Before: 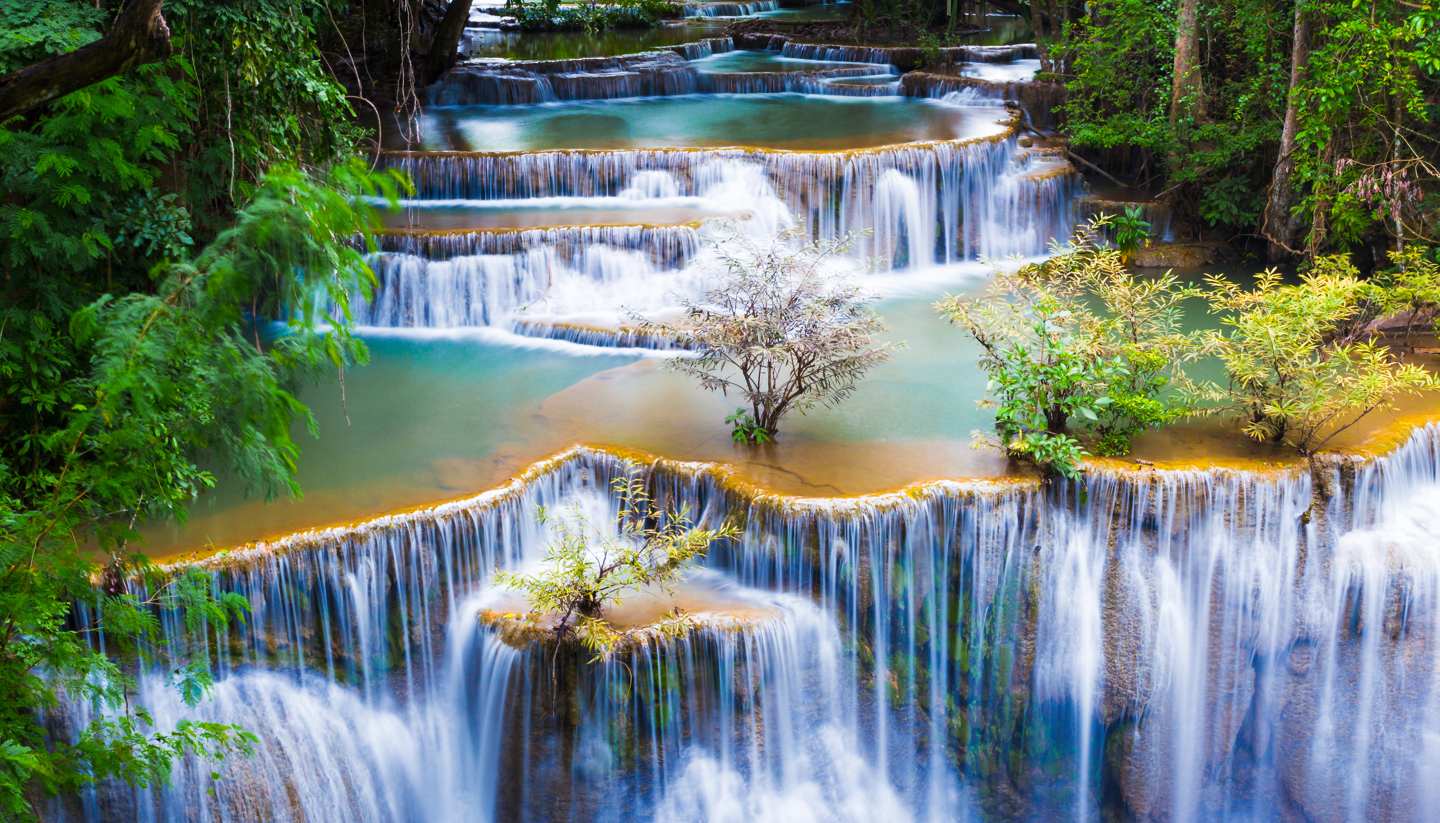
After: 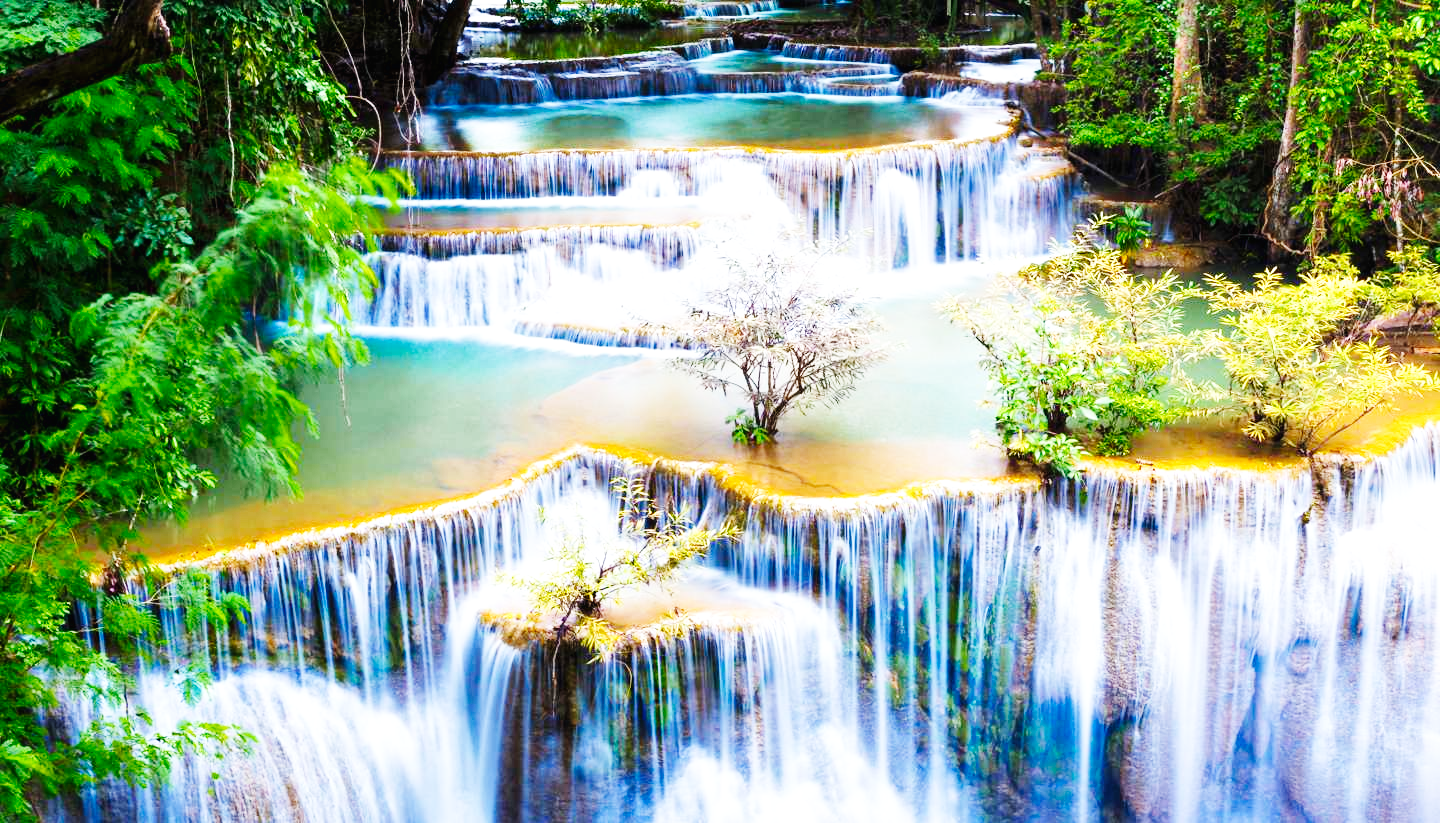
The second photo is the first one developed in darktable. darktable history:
base curve: curves: ch0 [(0, 0.003) (0.001, 0.002) (0.006, 0.004) (0.02, 0.022) (0.048, 0.086) (0.094, 0.234) (0.162, 0.431) (0.258, 0.629) (0.385, 0.8) (0.548, 0.918) (0.751, 0.988) (1, 1)], preserve colors none
rotate and perspective: crop left 0, crop top 0
local contrast: mode bilateral grid, contrast 10, coarseness 25, detail 115%, midtone range 0.2
